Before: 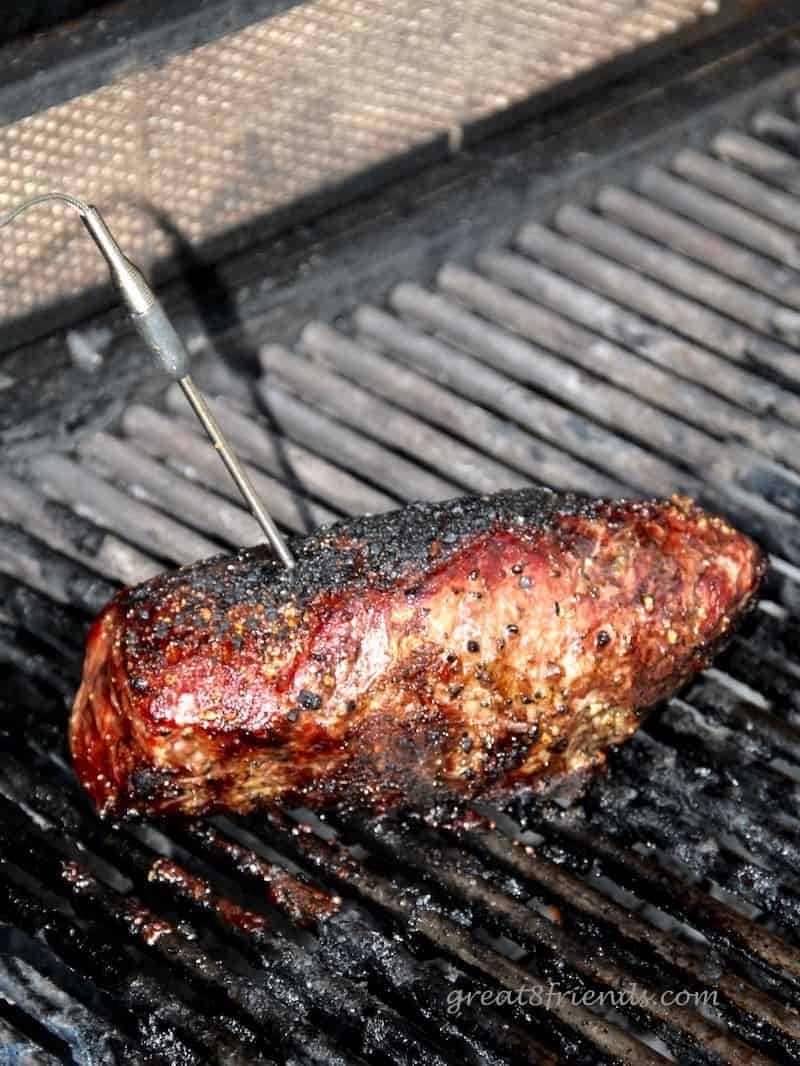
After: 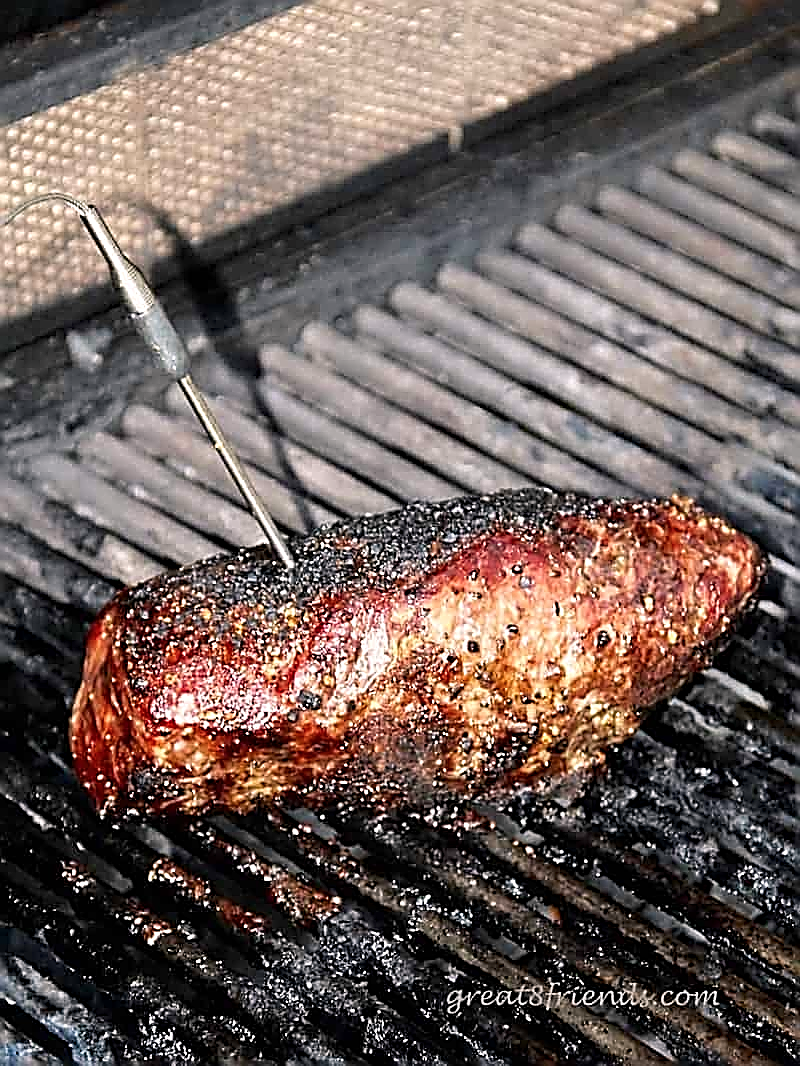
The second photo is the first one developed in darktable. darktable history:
color balance rgb: highlights gain › chroma 0.975%, highlights gain › hue 23.94°, perceptual saturation grading › global saturation 0.159%, global vibrance 9.671%
sharpen: amount 1.999
base curve: curves: ch0 [(0, 0) (0.472, 0.508) (1, 1)], preserve colors none
